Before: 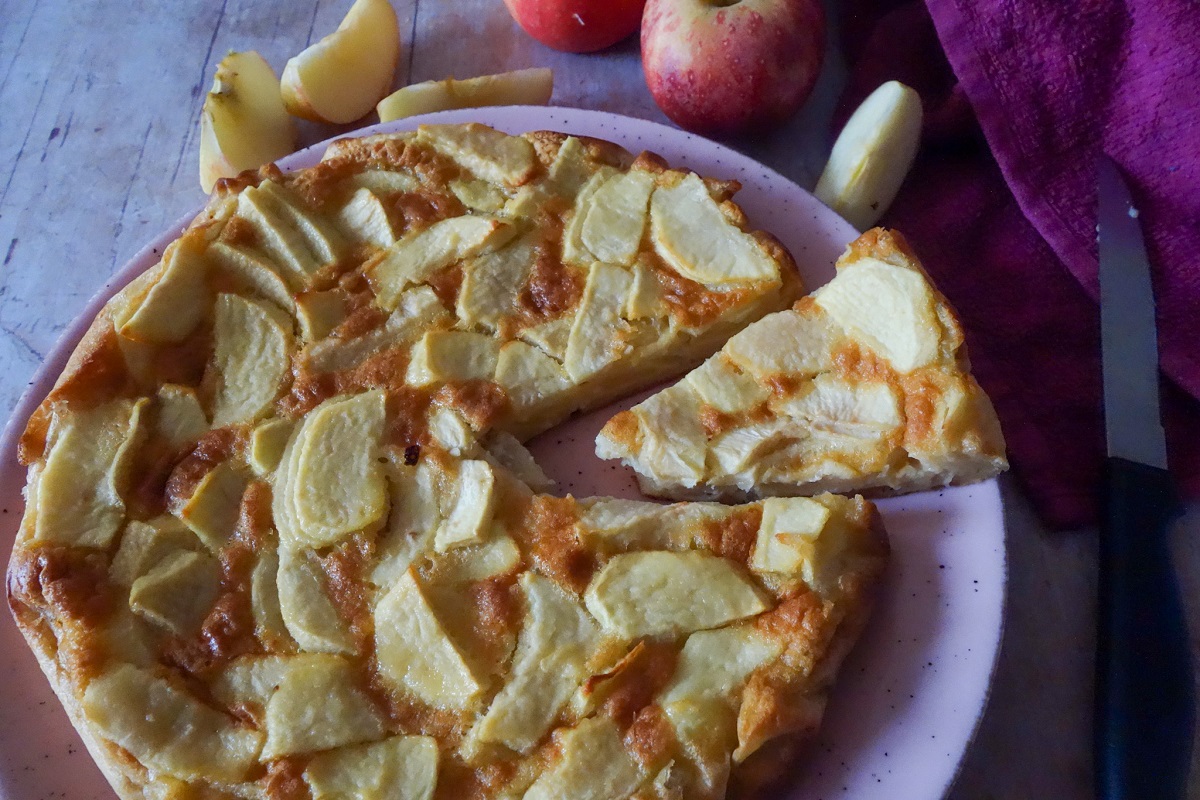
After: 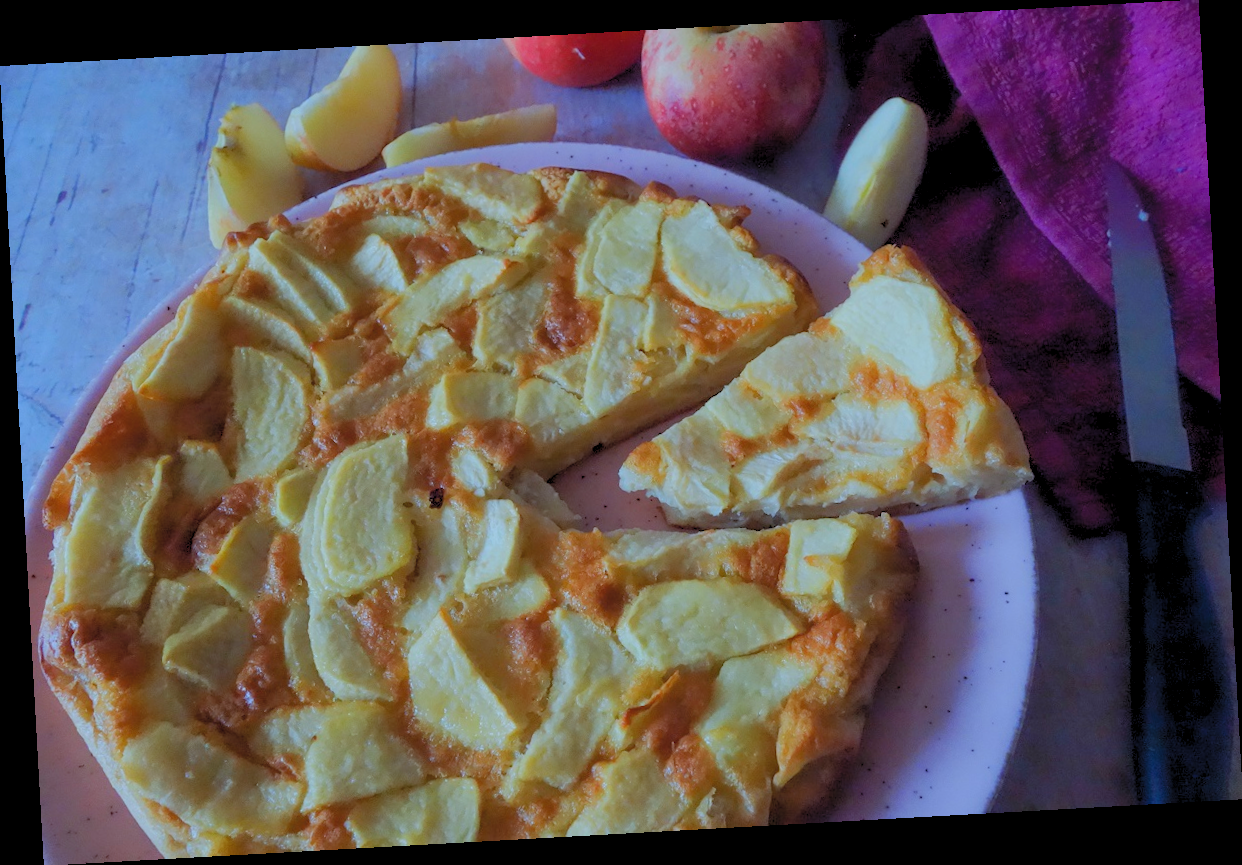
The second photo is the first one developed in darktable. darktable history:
rotate and perspective: rotation -3.18°, automatic cropping off
color calibration: illuminant F (fluorescent), F source F9 (Cool White Deluxe 4150 K) – high CRI, x 0.374, y 0.373, temperature 4158.34 K
exposure: exposure -0.21 EV, compensate highlight preservation false
rgb levels: preserve colors sum RGB, levels [[0.038, 0.433, 0.934], [0, 0.5, 1], [0, 0.5, 1]]
lowpass: radius 0.1, contrast 0.85, saturation 1.1, unbound 0
